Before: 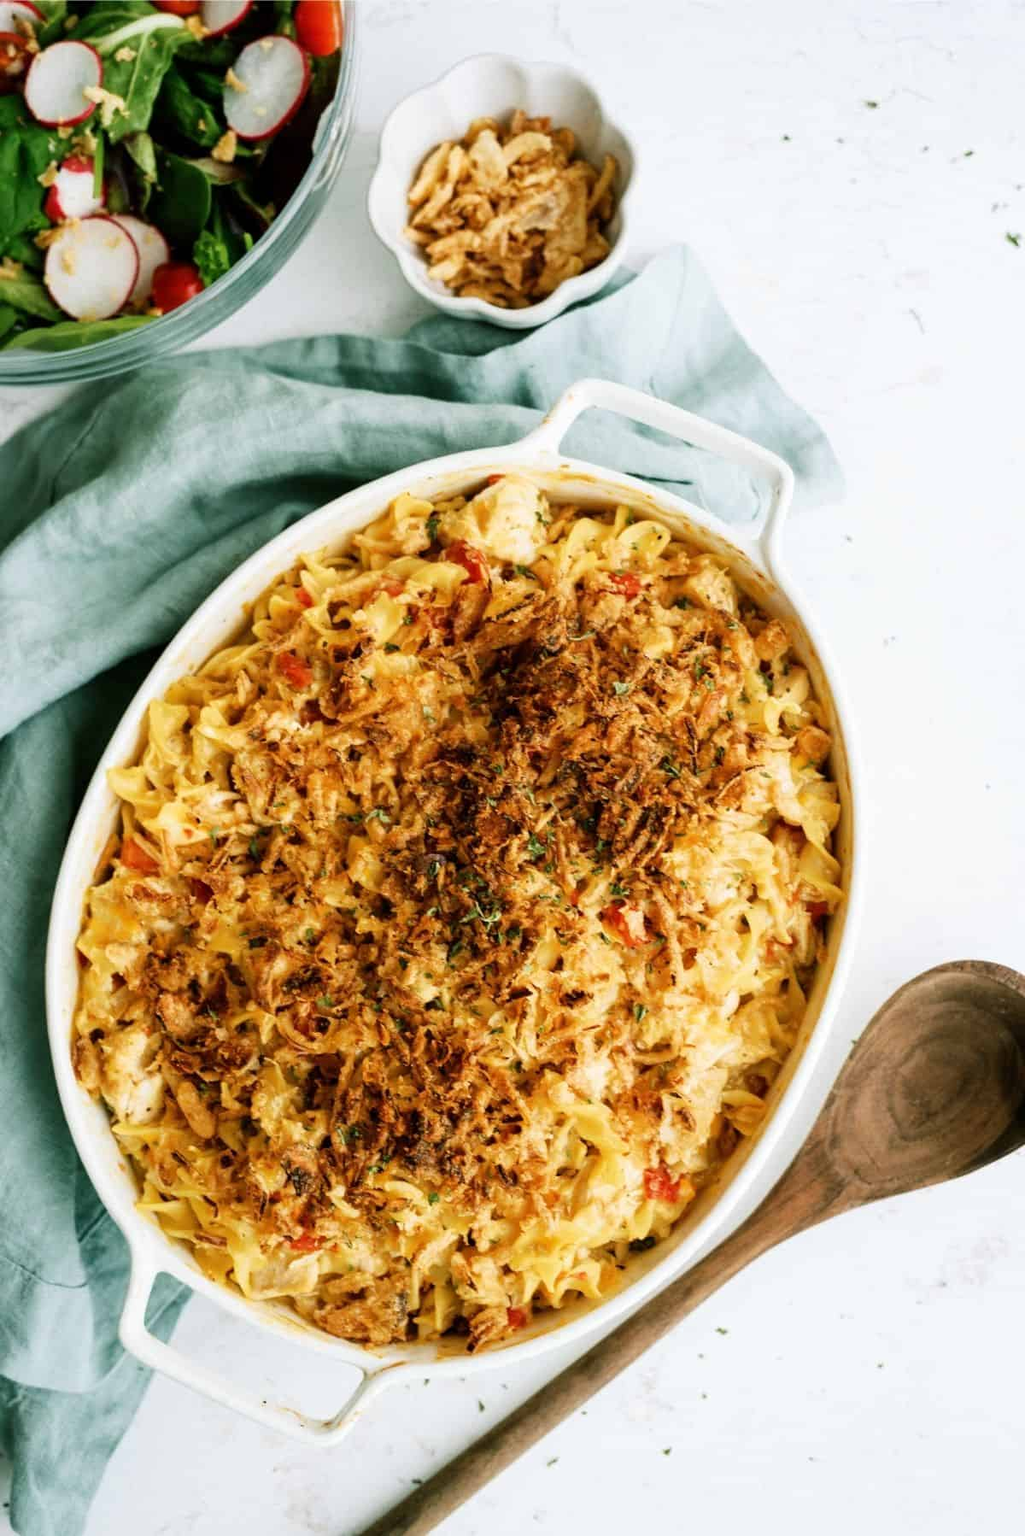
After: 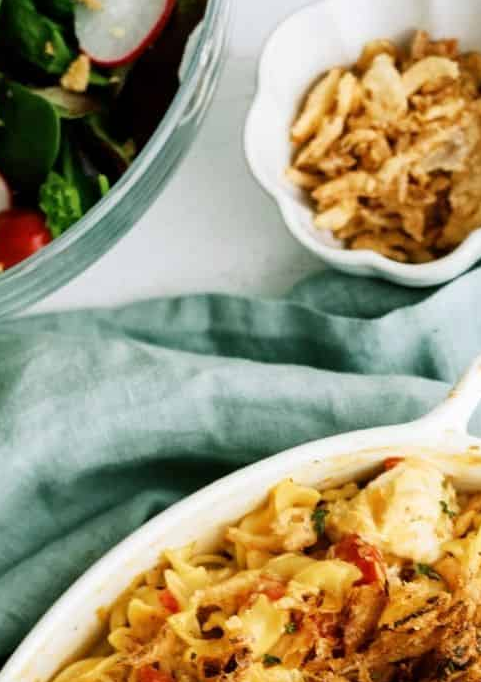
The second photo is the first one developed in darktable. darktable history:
crop: left 15.654%, top 5.452%, right 44.2%, bottom 56.59%
